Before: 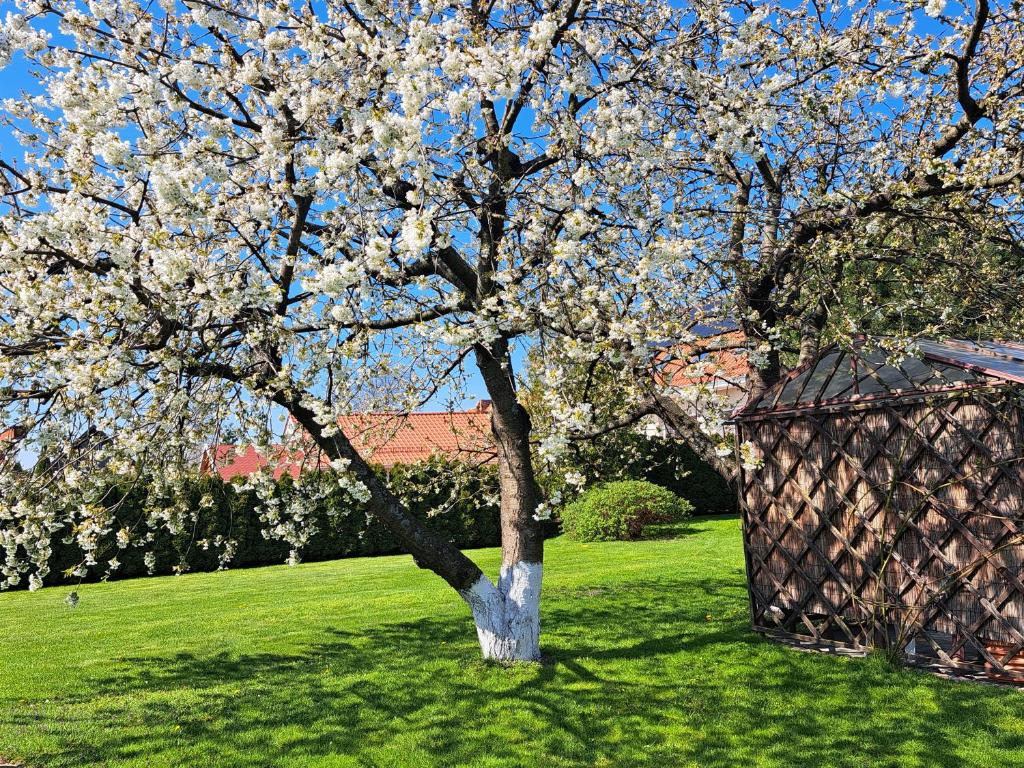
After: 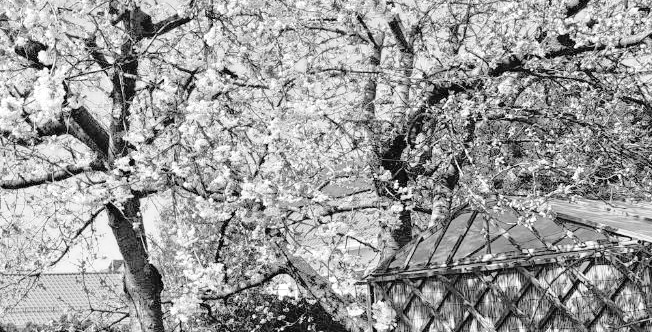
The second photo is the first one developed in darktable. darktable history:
crop: left 36.005%, top 18.293%, right 0.31%, bottom 38.444%
color calibration: output gray [0.18, 0.41, 0.41, 0], gray › normalize channels true, illuminant same as pipeline (D50), adaptation XYZ, x 0.346, y 0.359, gamut compression 0
tone equalizer: -7 EV 0.15 EV, -6 EV 0.6 EV, -5 EV 1.15 EV, -4 EV 1.33 EV, -3 EV 1.15 EV, -2 EV 0.6 EV, -1 EV 0.15 EV, mask exposure compensation -0.5 EV
white balance: red 1.042, blue 1.17
contrast brightness saturation: contrast 0.14, brightness 0.21
